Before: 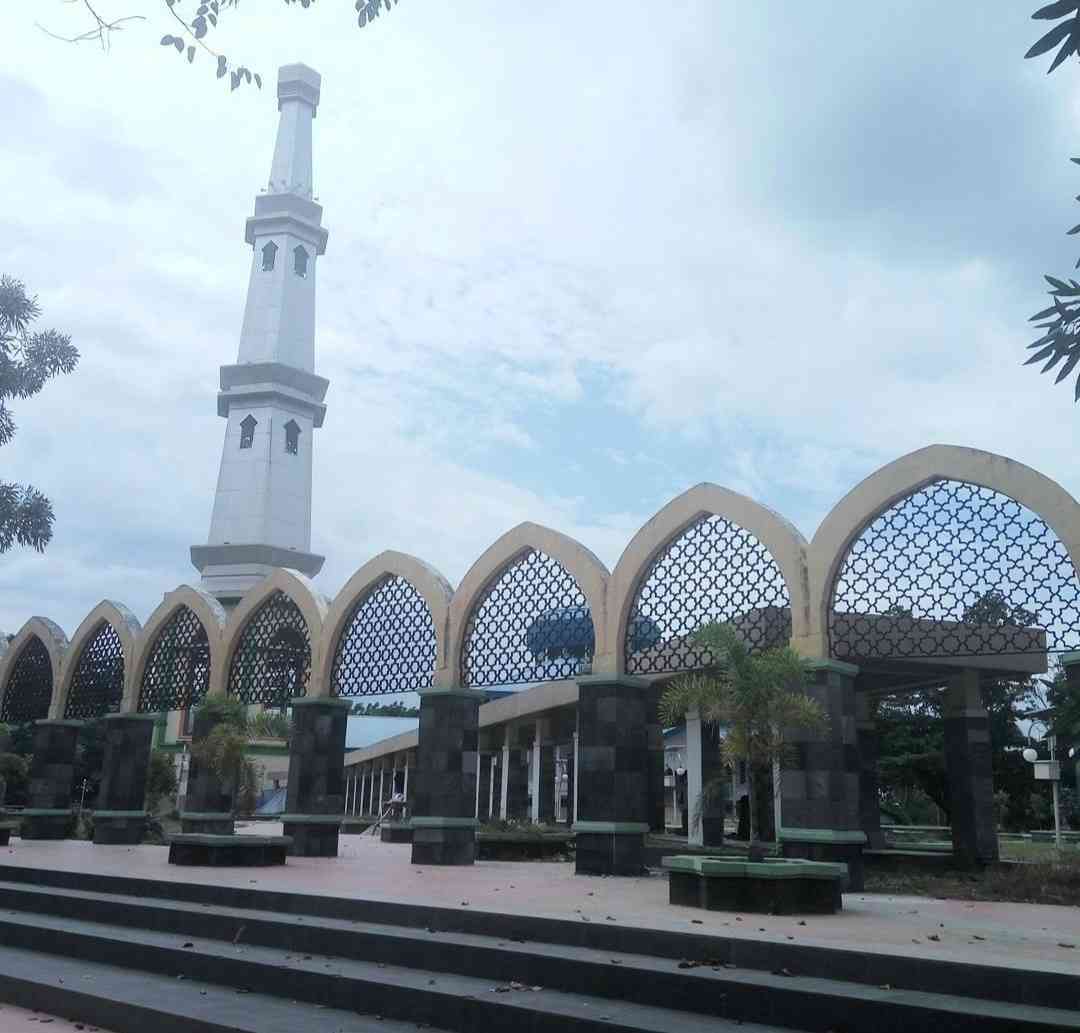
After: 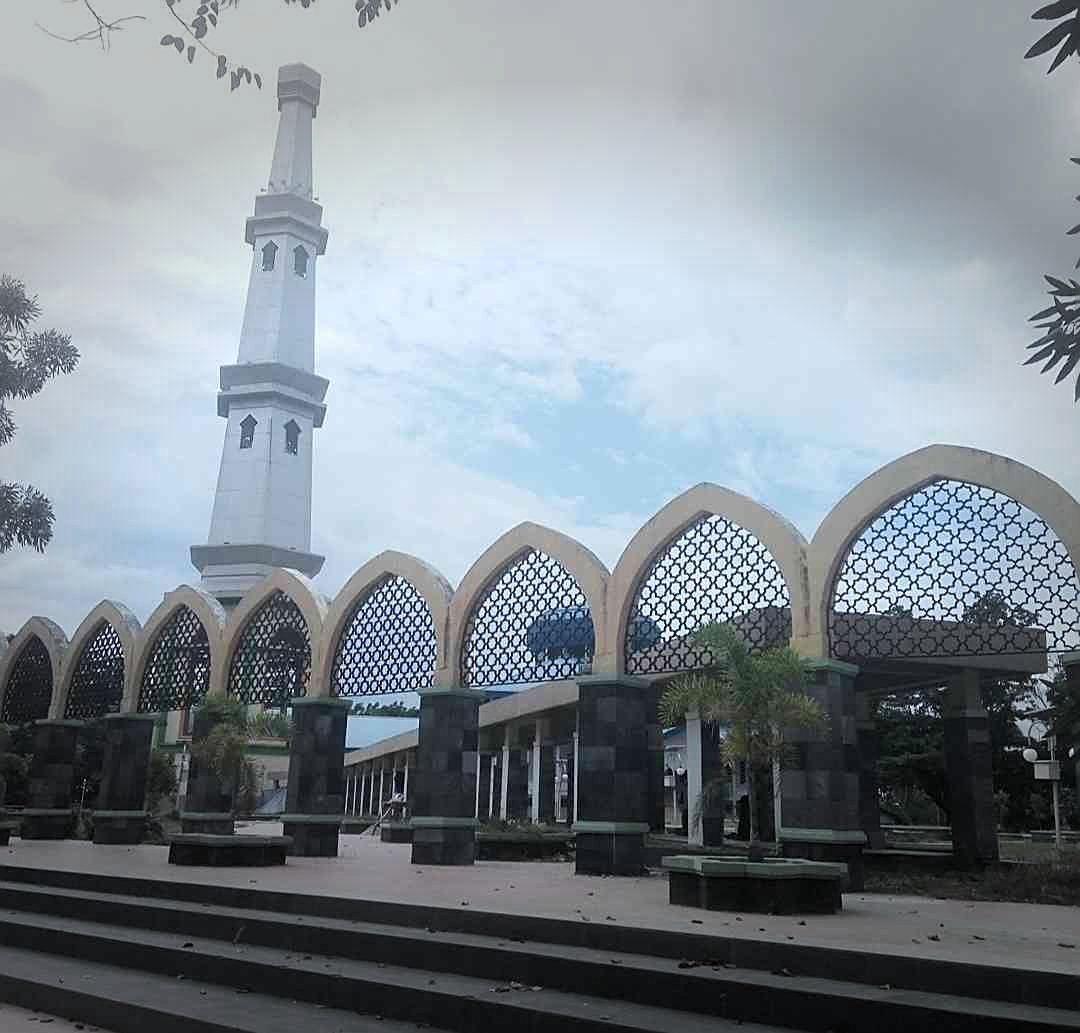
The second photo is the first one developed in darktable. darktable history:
sharpen: on, module defaults
vignetting: fall-off start 71.21%, brightness -0.441, saturation -0.69, width/height ratio 1.334, unbound false
